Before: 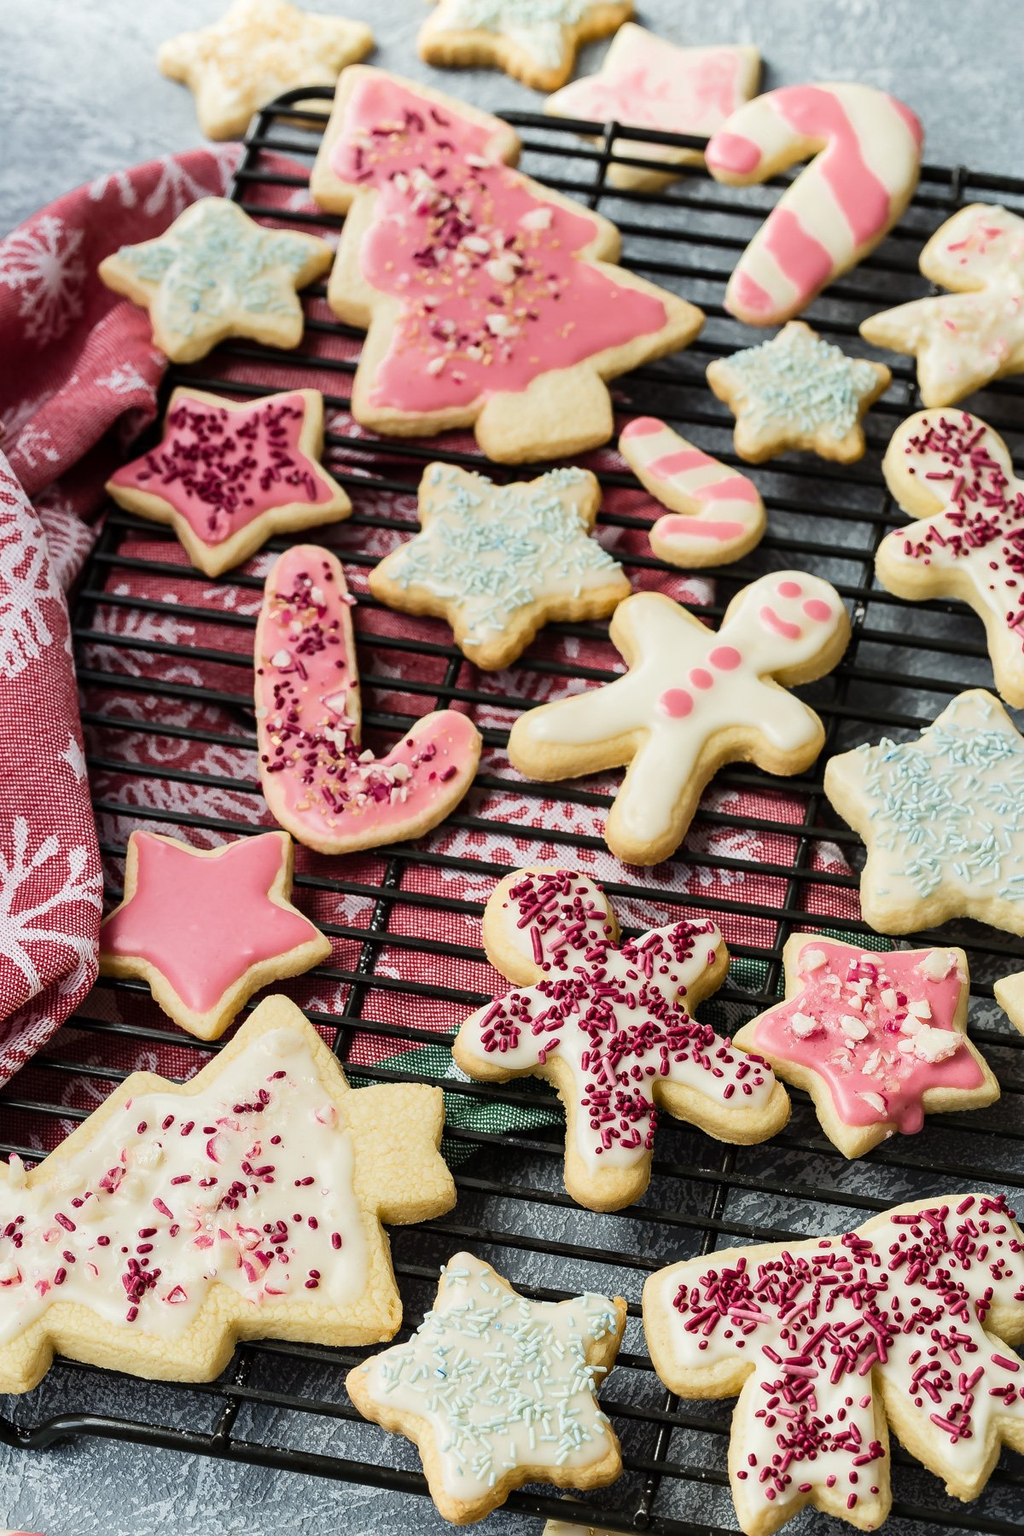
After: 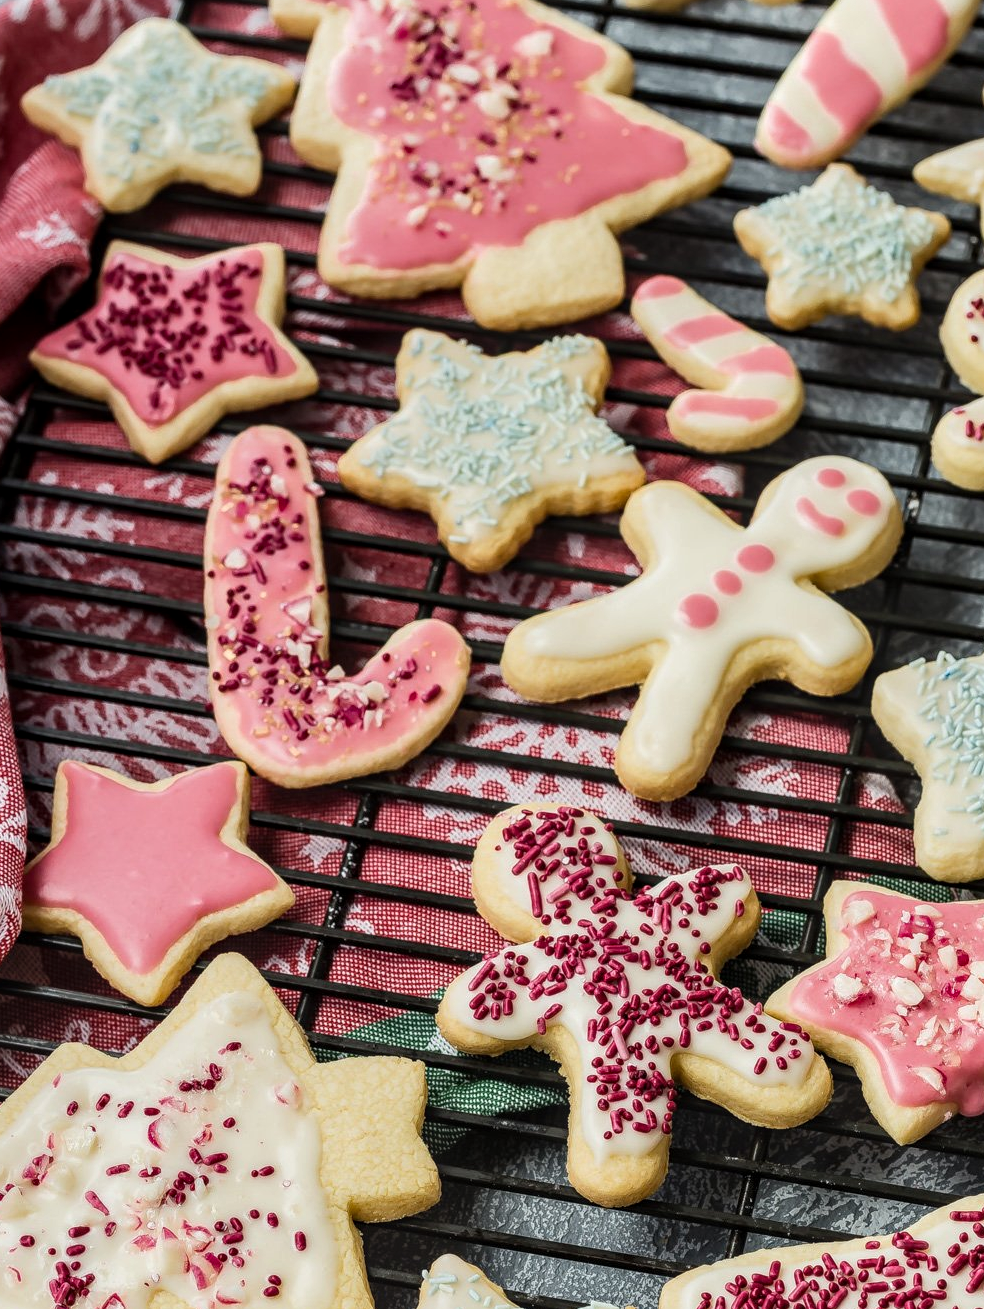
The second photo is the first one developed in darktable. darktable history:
crop: left 7.856%, top 11.836%, right 10.12%, bottom 15.387%
local contrast: on, module defaults
